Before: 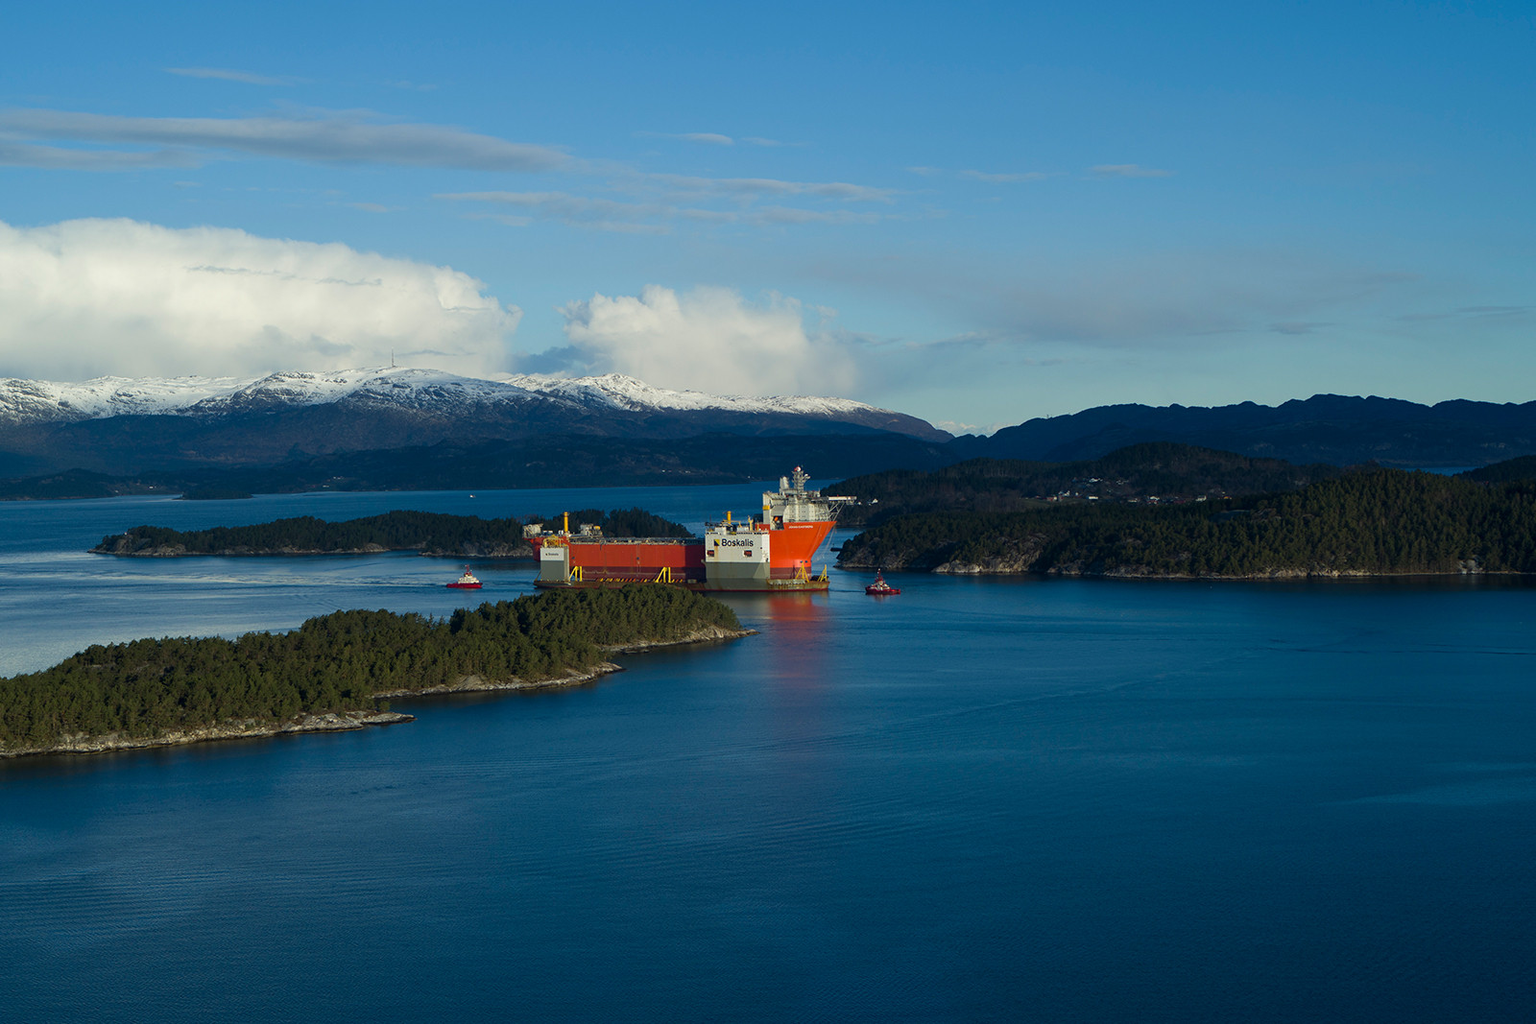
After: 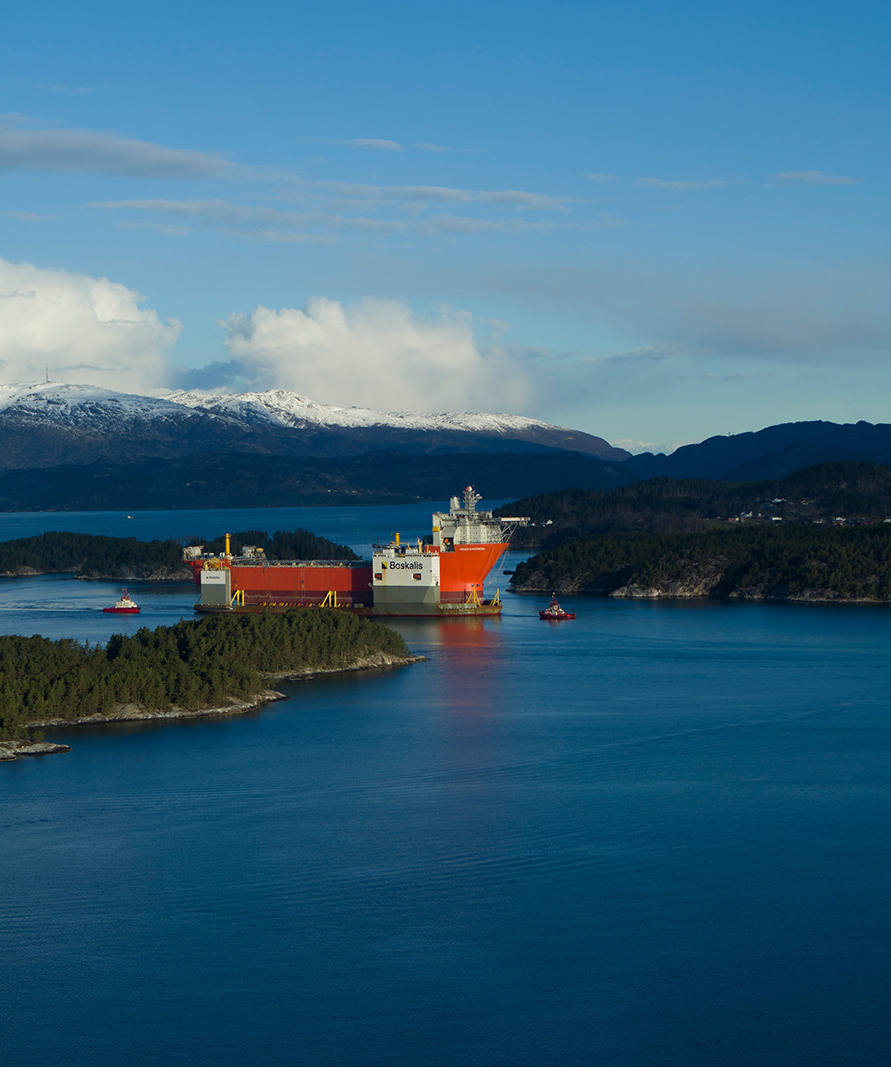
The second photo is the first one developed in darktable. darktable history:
crop and rotate: left 22.659%, right 21.592%
